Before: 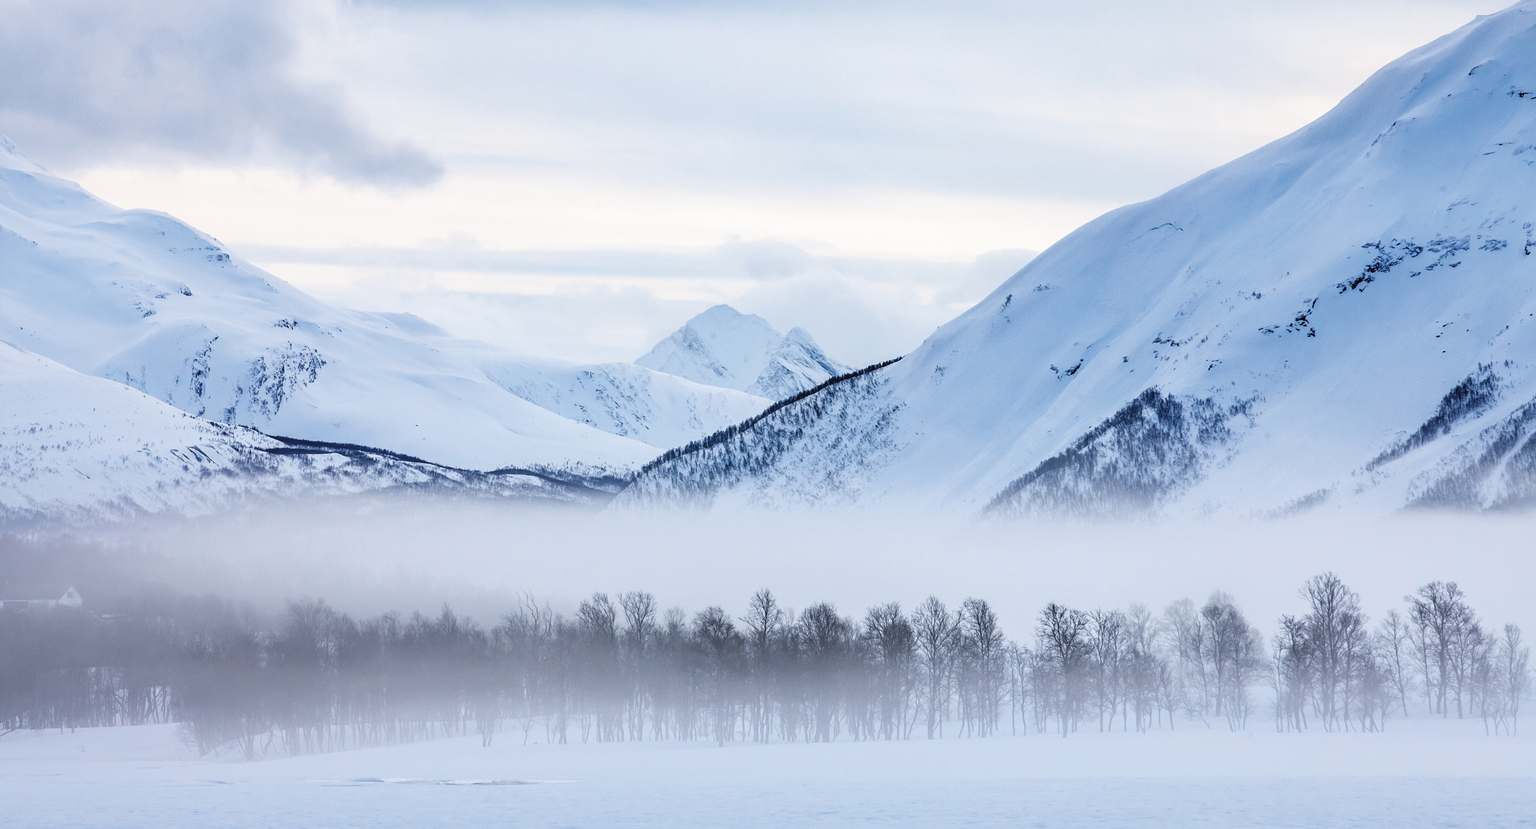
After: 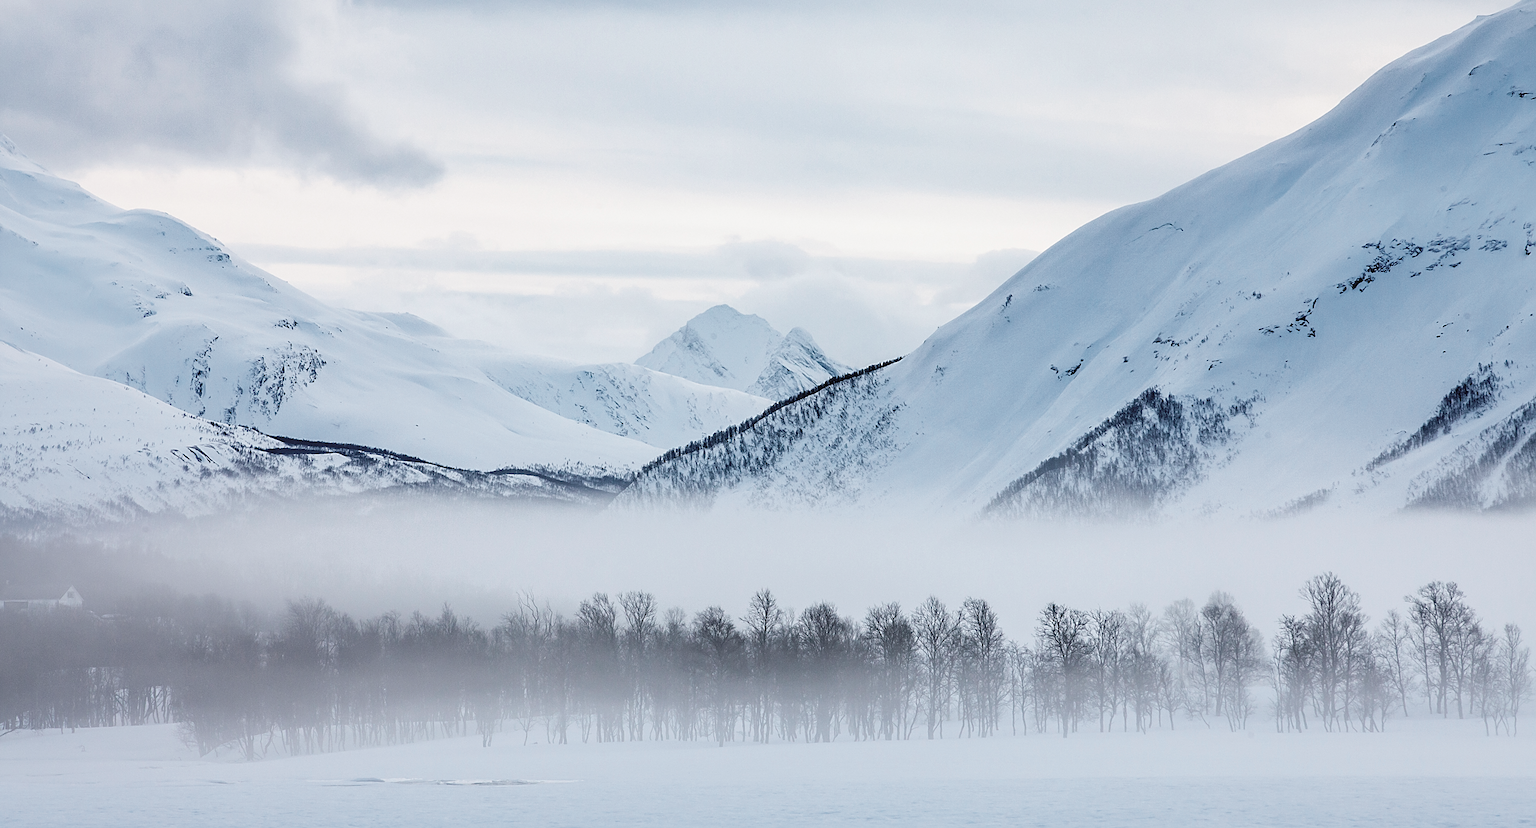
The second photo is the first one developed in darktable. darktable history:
contrast brightness saturation: contrast -0.05, saturation -0.41
sharpen: on, module defaults
